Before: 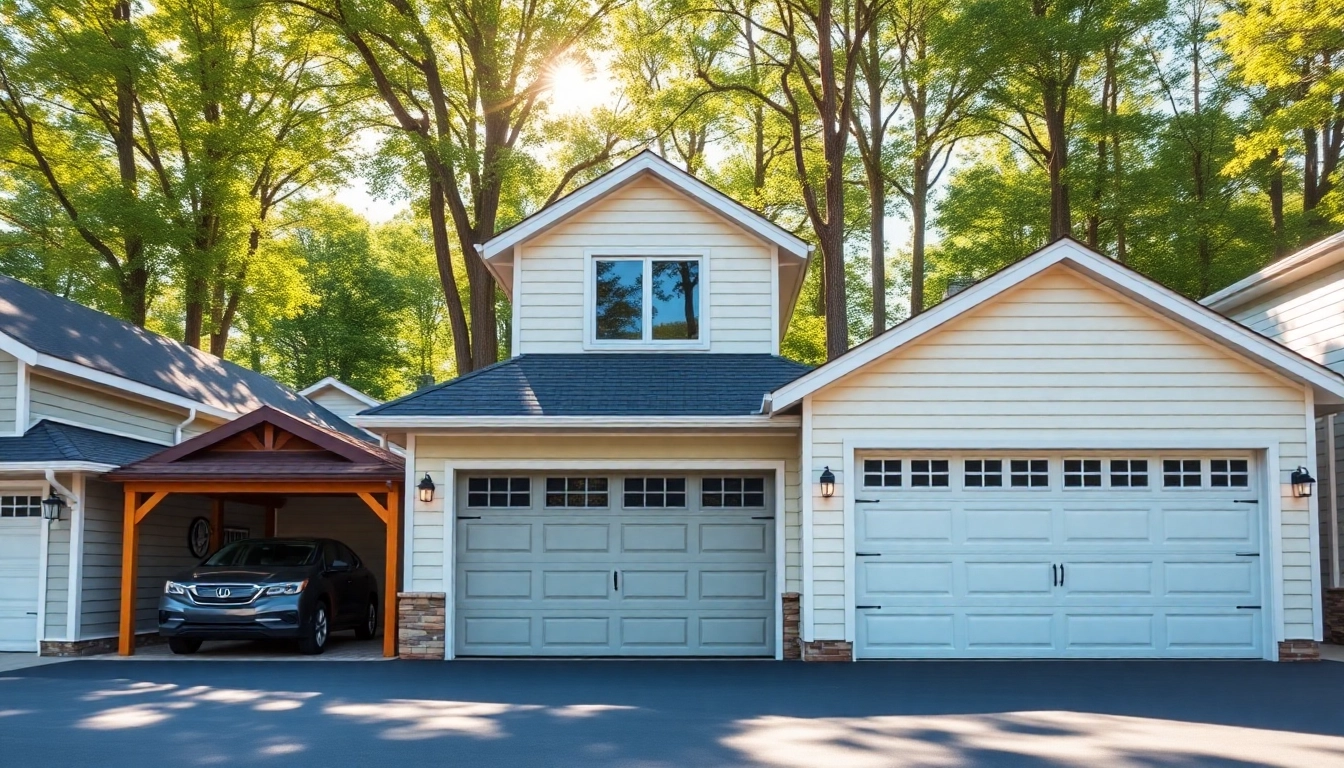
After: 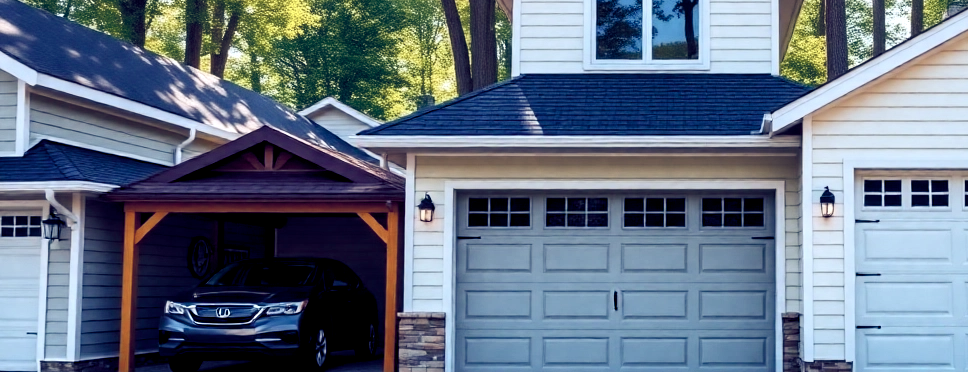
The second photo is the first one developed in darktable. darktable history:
color balance rgb: shadows lift › luminance -41.13%, shadows lift › chroma 14.13%, shadows lift › hue 260°, power › luminance -3.76%, power › chroma 0.56%, power › hue 40.37°, highlights gain › luminance 16.81%, highlights gain › chroma 2.94%, highlights gain › hue 260°, global offset › luminance -0.29%, global offset › chroma 0.31%, global offset › hue 260°, perceptual saturation grading › global saturation 20%, perceptual saturation grading › highlights -13.92%, perceptual saturation grading › shadows 50%
tone equalizer: on, module defaults
crop: top 36.498%, right 27.964%, bottom 14.995%
contrast brightness saturation: contrast 0.1, saturation -0.3
